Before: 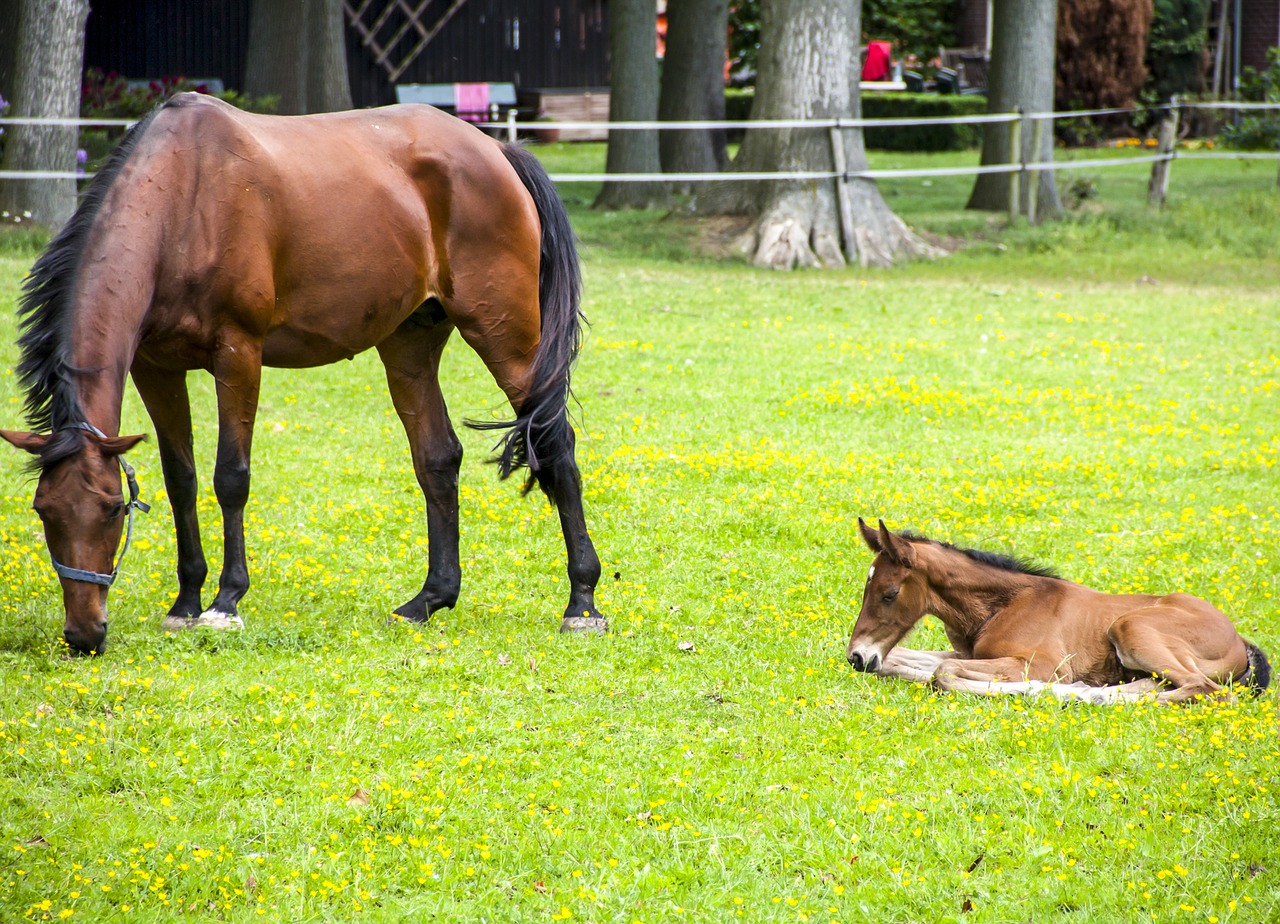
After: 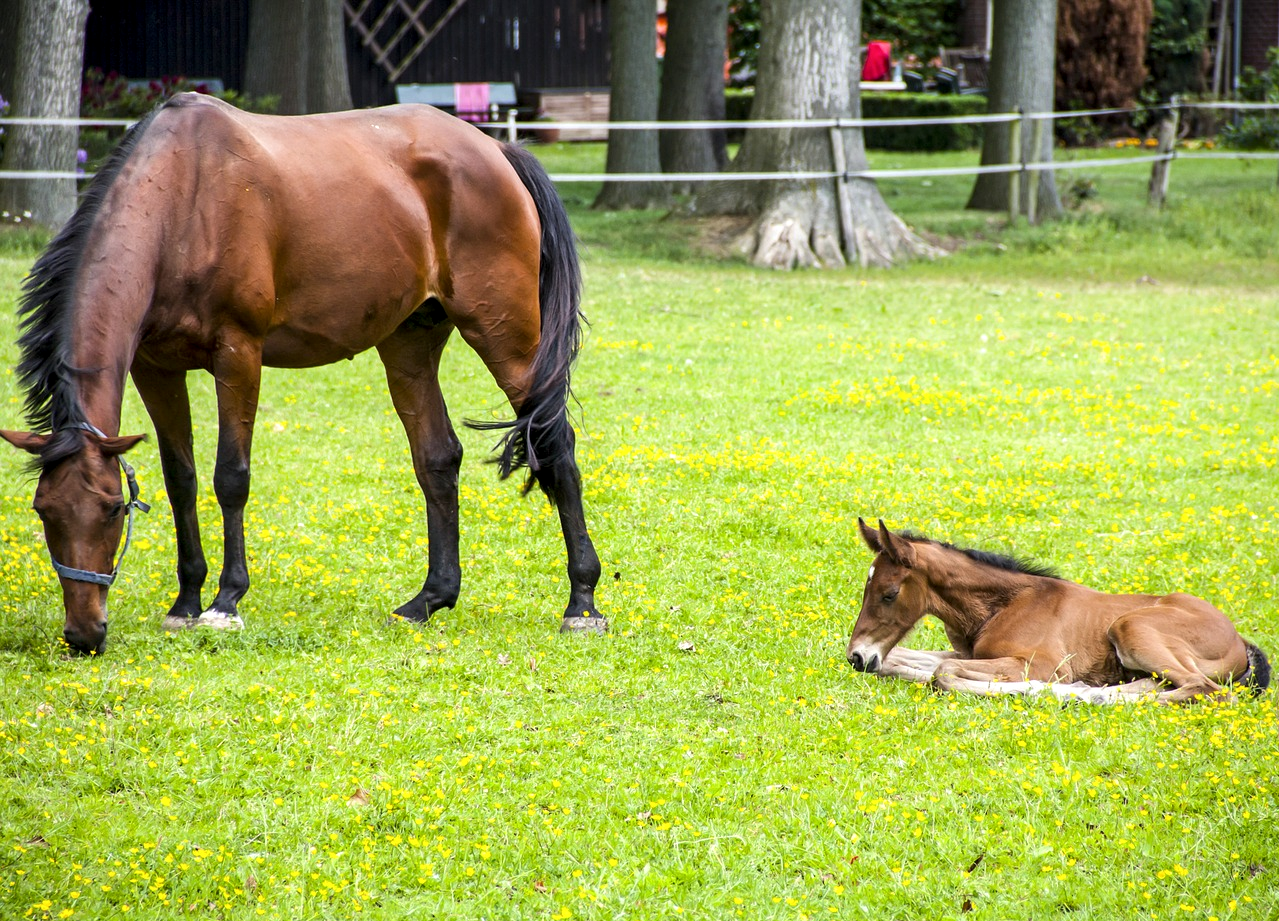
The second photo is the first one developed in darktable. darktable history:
local contrast: highlights 103%, shadows 102%, detail 119%, midtone range 0.2
crop: top 0.087%, bottom 0.199%
